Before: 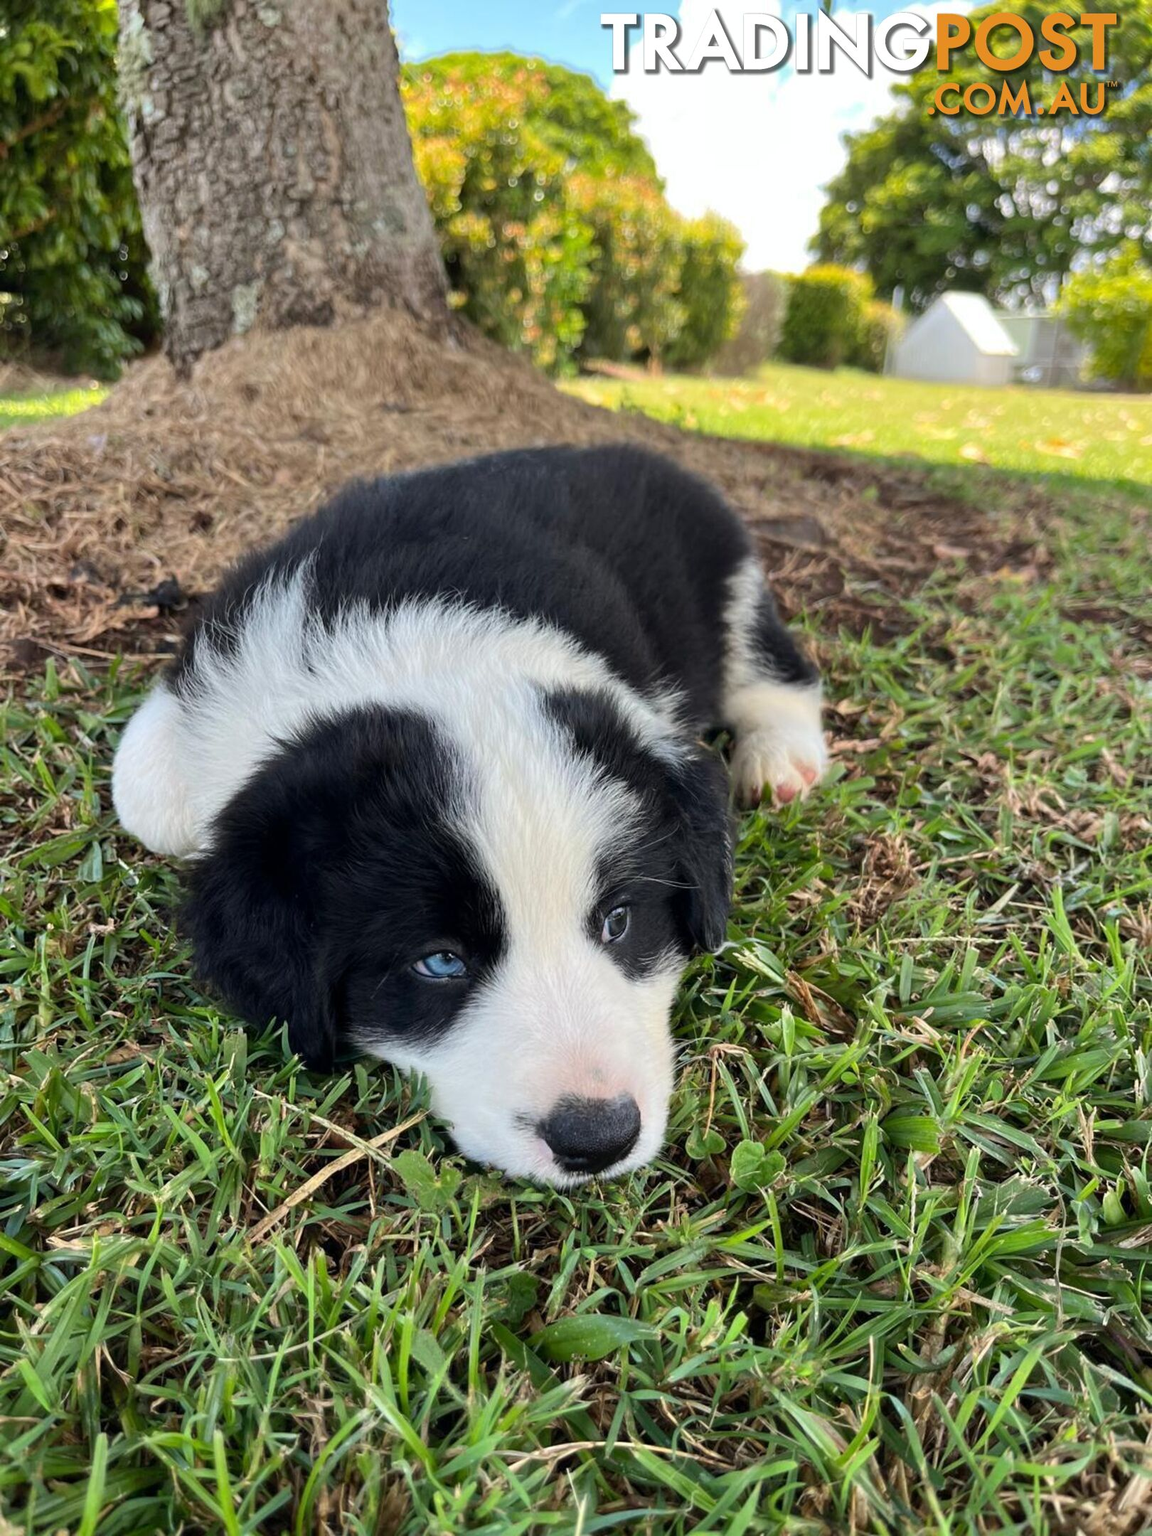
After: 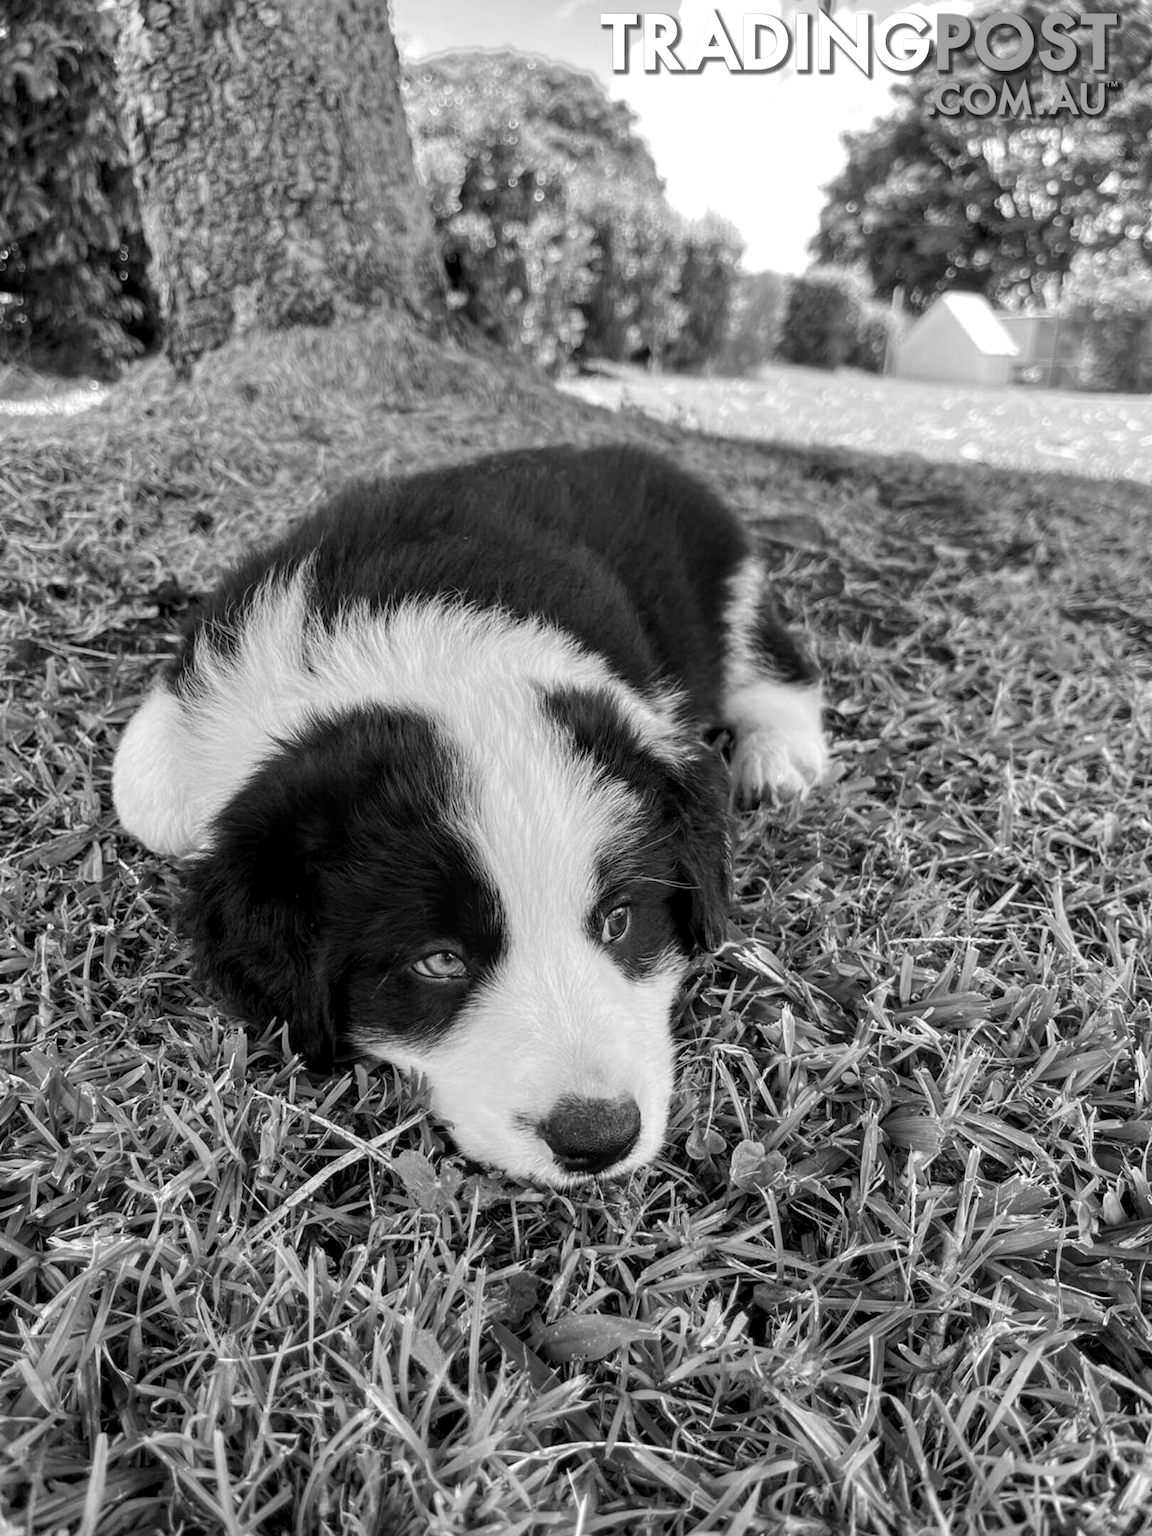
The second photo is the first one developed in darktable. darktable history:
local contrast: detail 130%
color balance rgb: perceptual saturation grading › global saturation 35%, perceptual saturation grading › highlights -30%, perceptual saturation grading › shadows 35%, perceptual brilliance grading › global brilliance 3%, perceptual brilliance grading › highlights -3%, perceptual brilliance grading › shadows 3%
monochrome: on, module defaults
